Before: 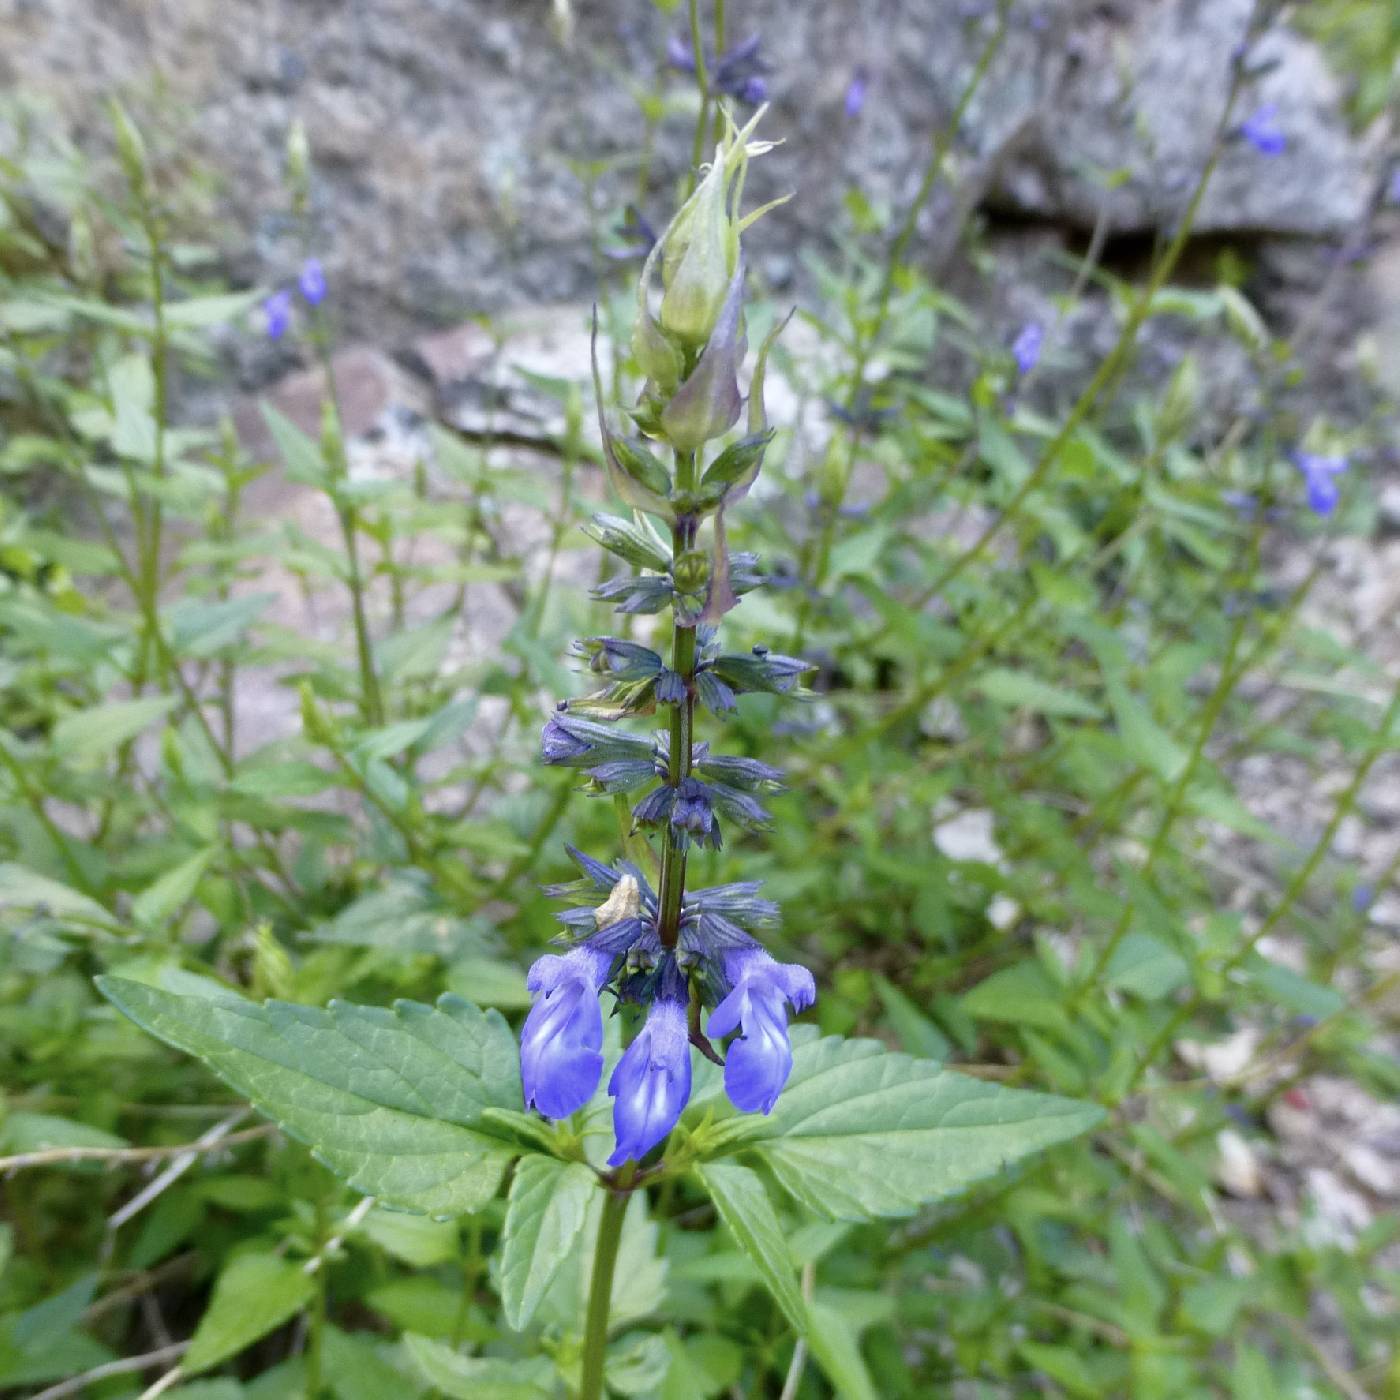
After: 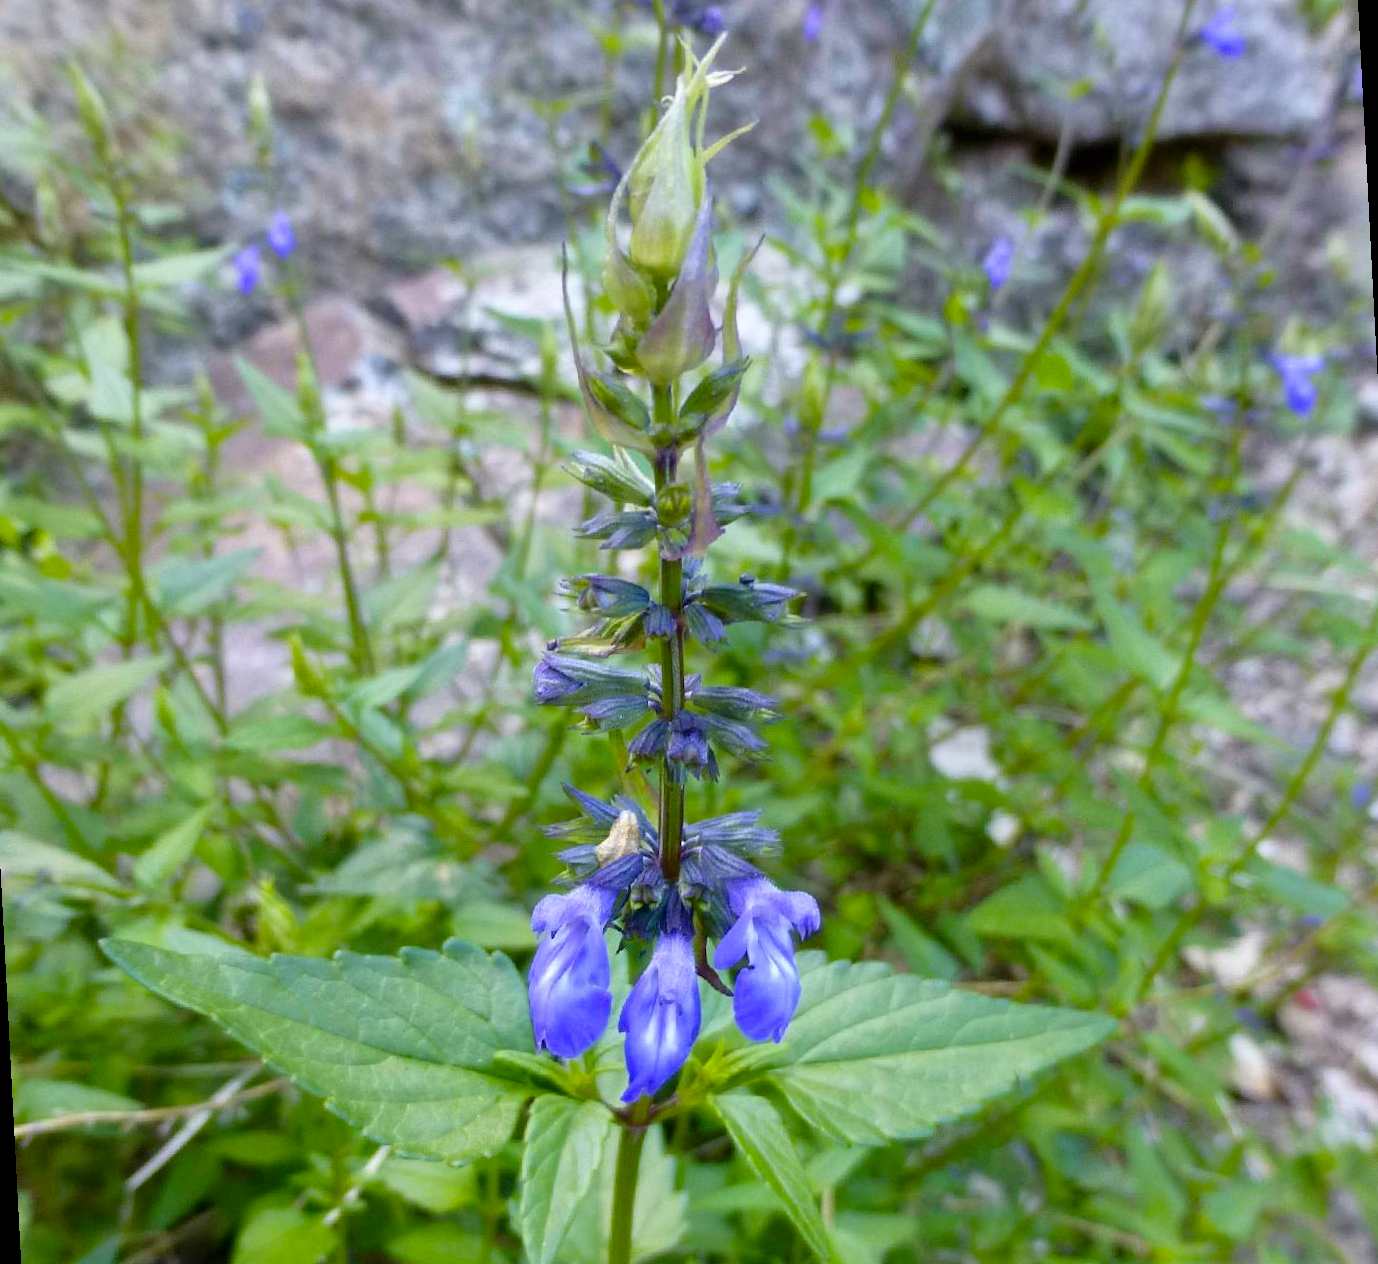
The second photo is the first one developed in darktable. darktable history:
rotate and perspective: rotation -3°, crop left 0.031, crop right 0.968, crop top 0.07, crop bottom 0.93
color balance rgb: perceptual saturation grading › global saturation 25%, global vibrance 20%
